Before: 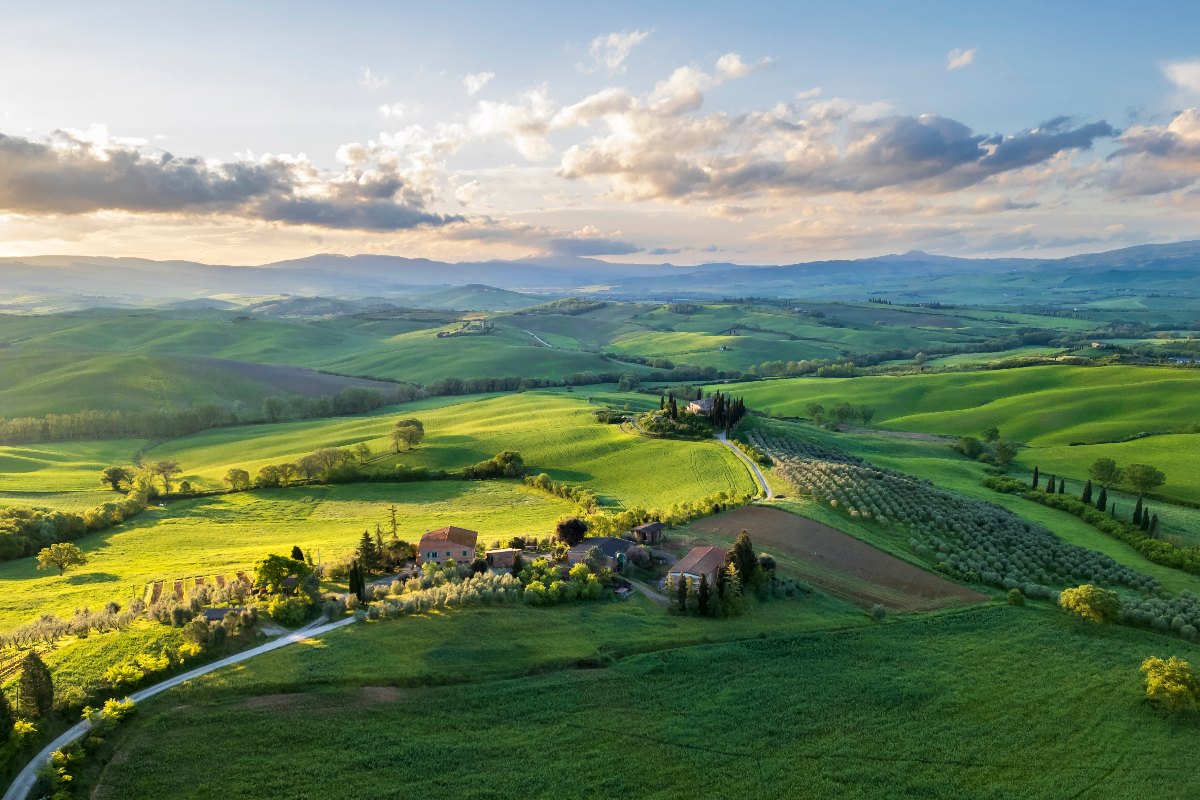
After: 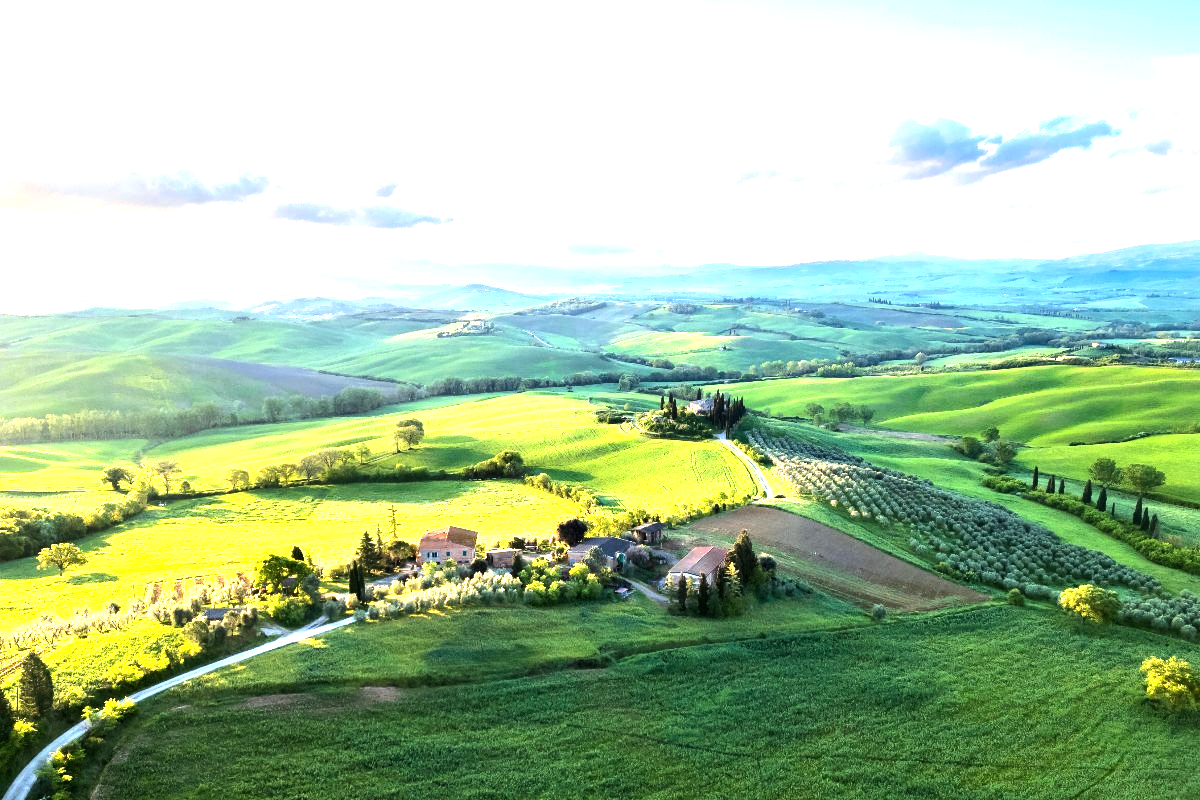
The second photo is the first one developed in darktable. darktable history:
tone equalizer: -8 EV -0.75 EV, -7 EV -0.7 EV, -6 EV -0.6 EV, -5 EV -0.4 EV, -3 EV 0.4 EV, -2 EV 0.6 EV, -1 EV 0.7 EV, +0 EV 0.75 EV, edges refinement/feathering 500, mask exposure compensation -1.57 EV, preserve details no
contrast brightness saturation: contrast 0.05
white balance: red 0.976, blue 1.04
exposure: black level correction 0, exposure 1.2 EV, compensate exposure bias true, compensate highlight preservation false
